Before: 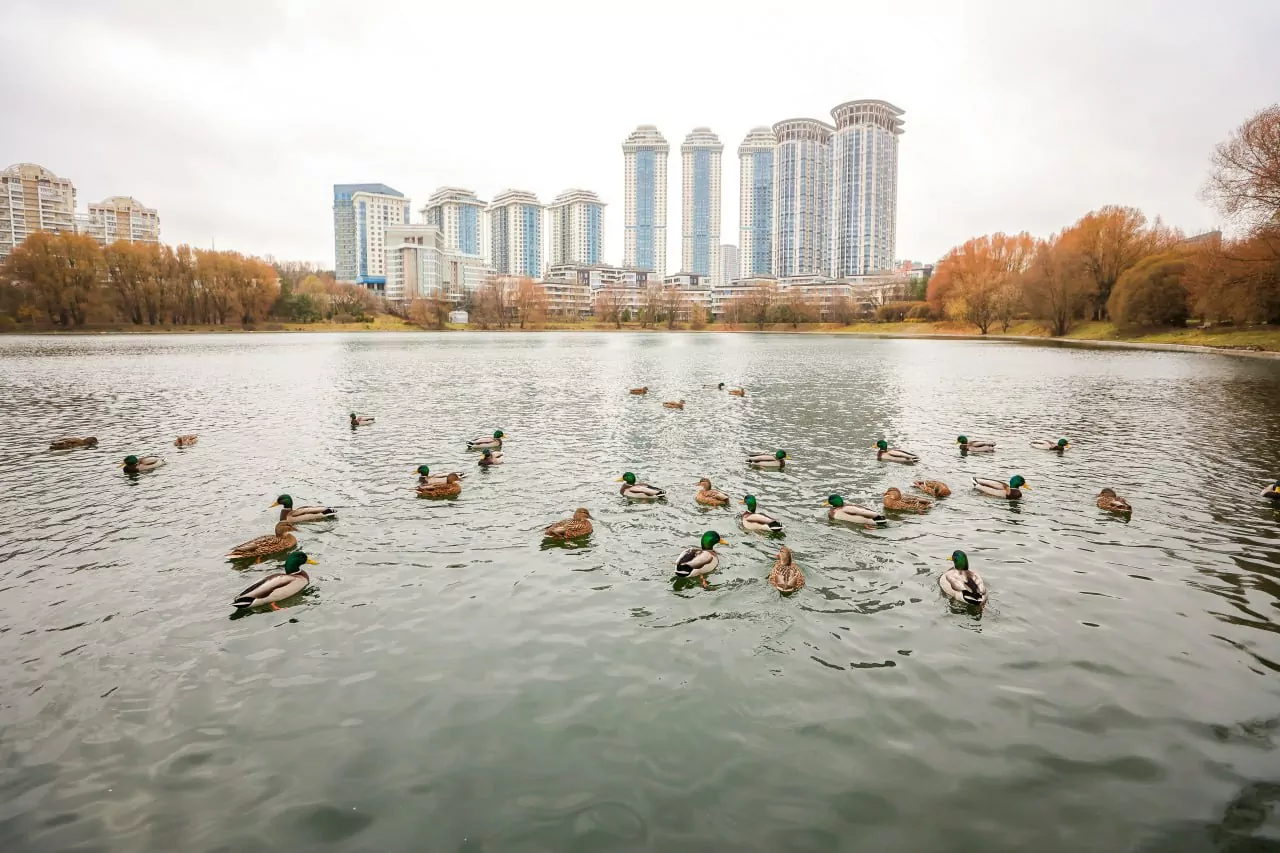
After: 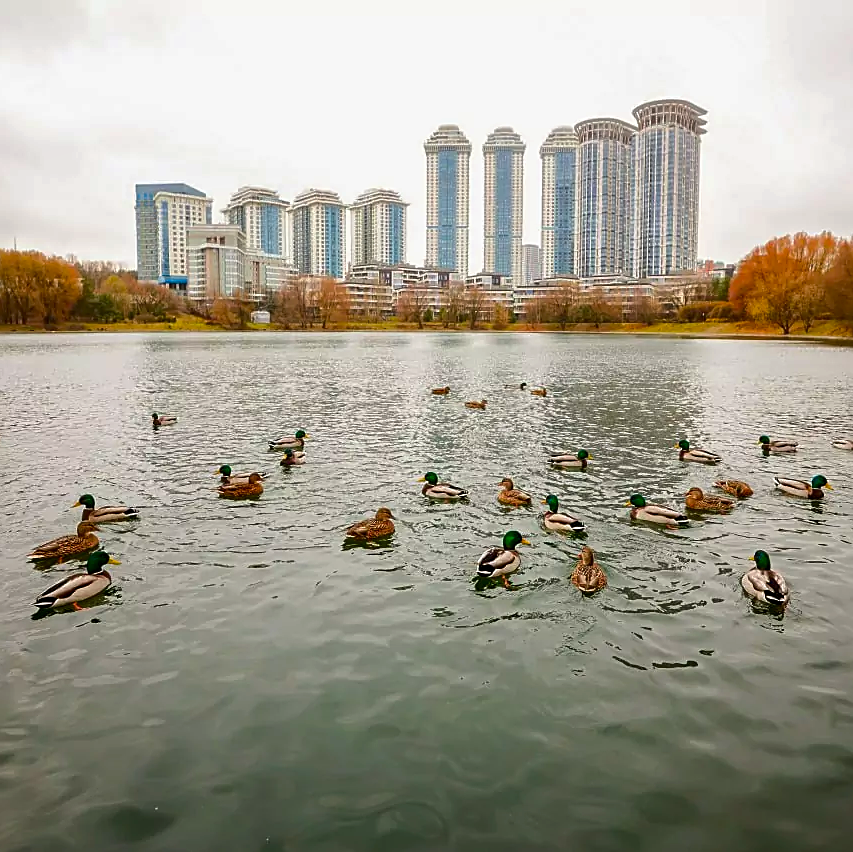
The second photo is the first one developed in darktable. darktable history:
color balance rgb: perceptual saturation grading › global saturation 20%, global vibrance 20%
sharpen: on, module defaults
contrast brightness saturation: brightness -0.2, saturation 0.08
crop and rotate: left 15.546%, right 17.787%
shadows and highlights: shadows -20, white point adjustment -2, highlights -35
